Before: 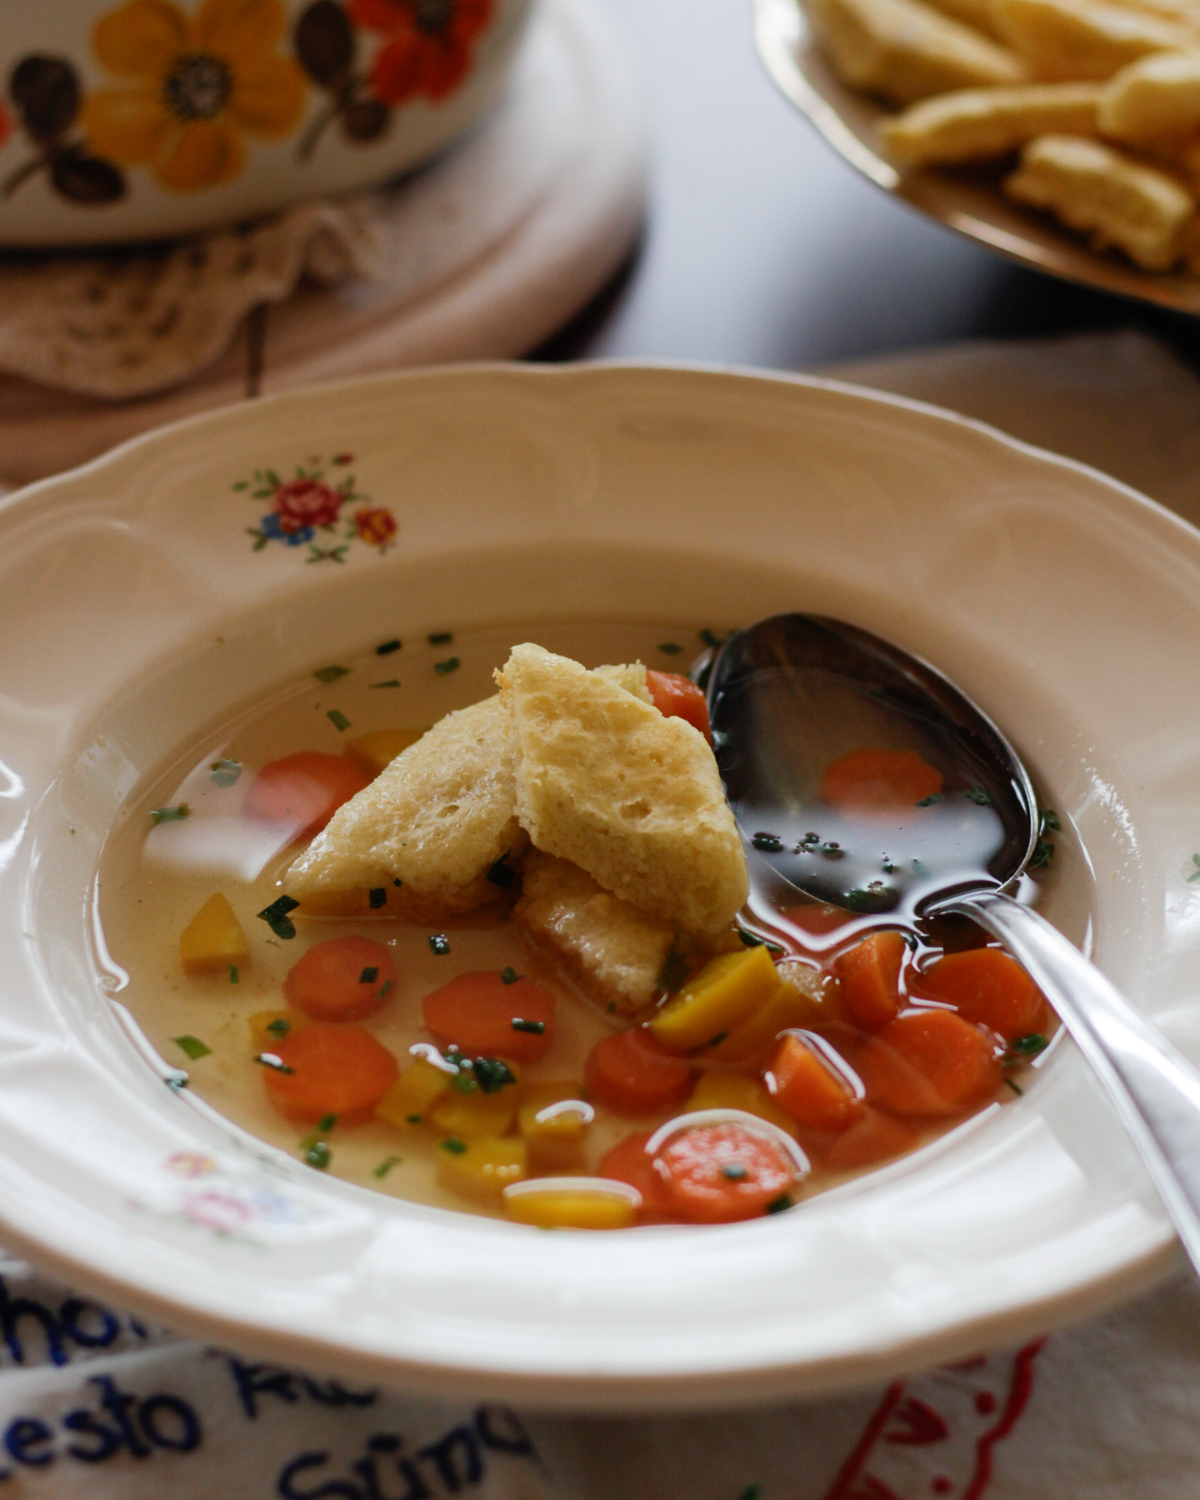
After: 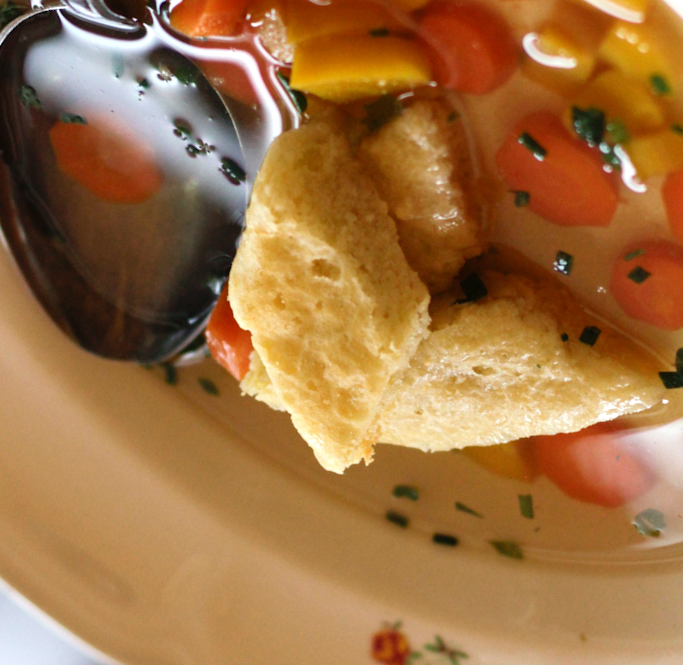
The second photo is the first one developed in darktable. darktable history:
crop and rotate: angle 147.28°, left 9.17%, top 15.678%, right 4.466%, bottom 16.992%
exposure: exposure 0.744 EV, compensate exposure bias true, compensate highlight preservation false
